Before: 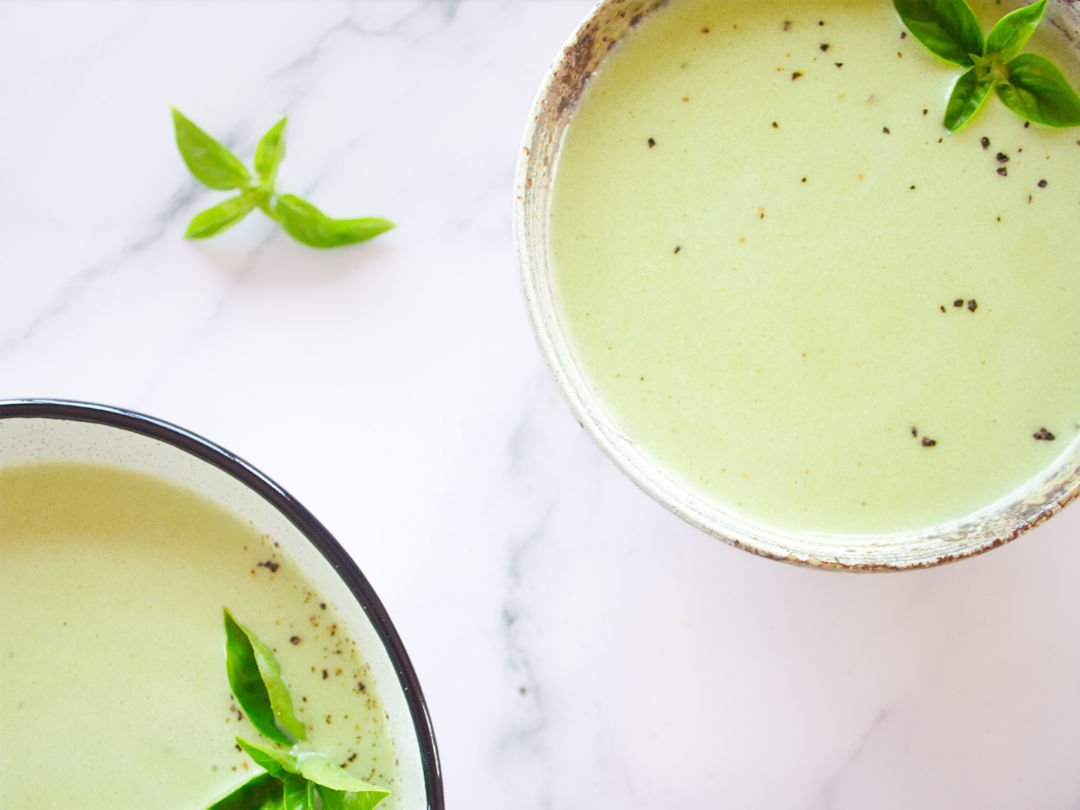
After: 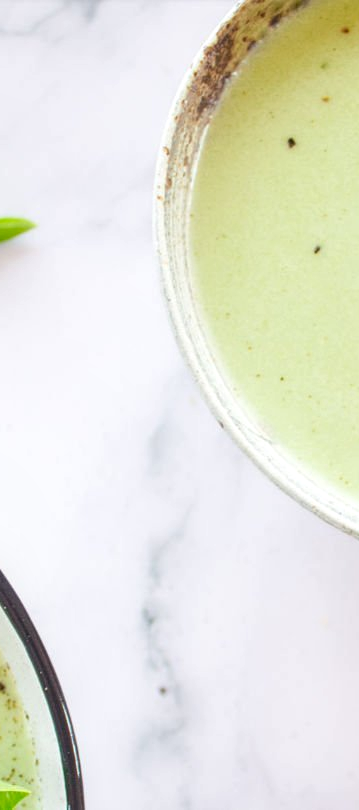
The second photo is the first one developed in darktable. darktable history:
local contrast: on, module defaults
crop: left 33.36%, right 33.36%
